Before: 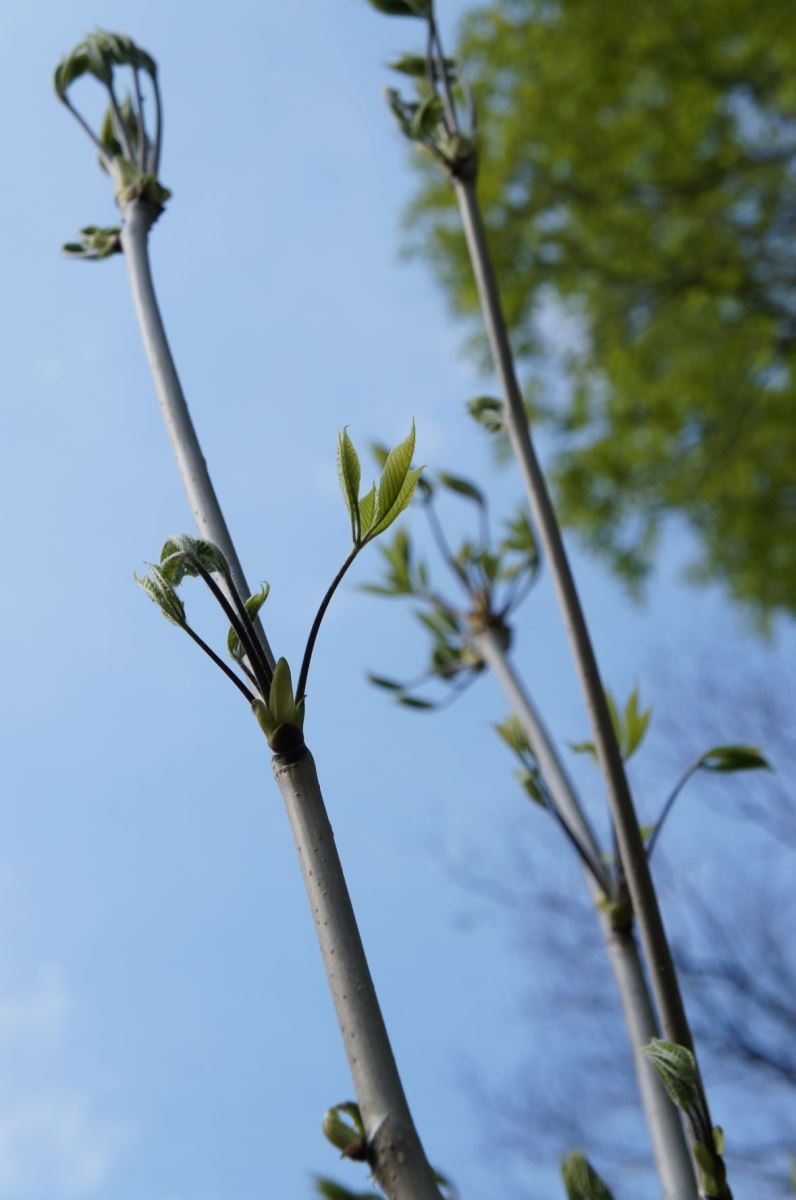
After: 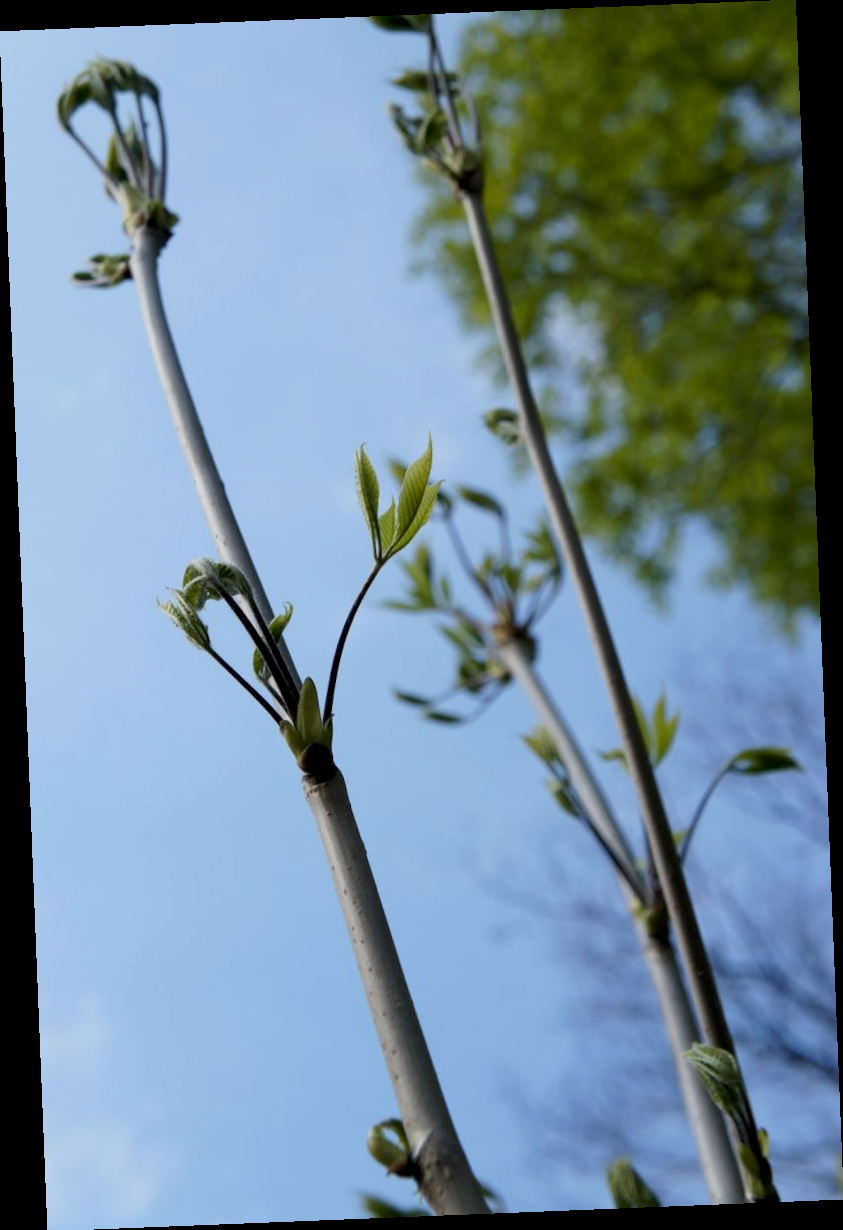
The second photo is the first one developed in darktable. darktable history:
rotate and perspective: rotation -2.29°, automatic cropping off
exposure: black level correction 0.005, exposure 0.014 EV, compensate highlight preservation false
